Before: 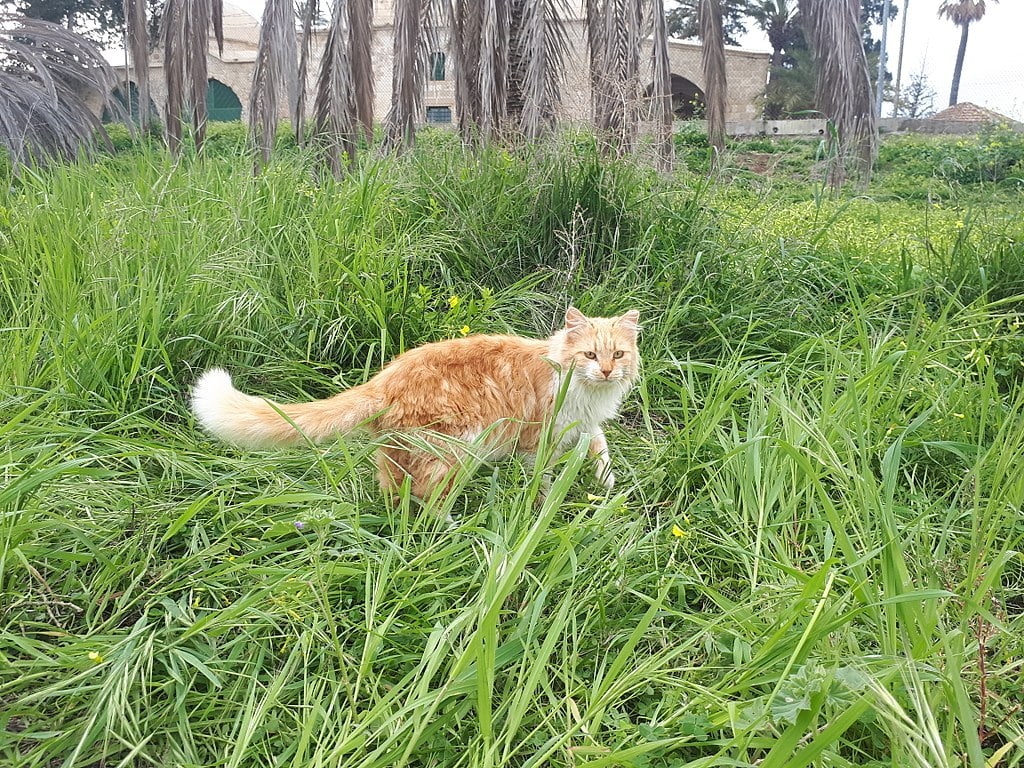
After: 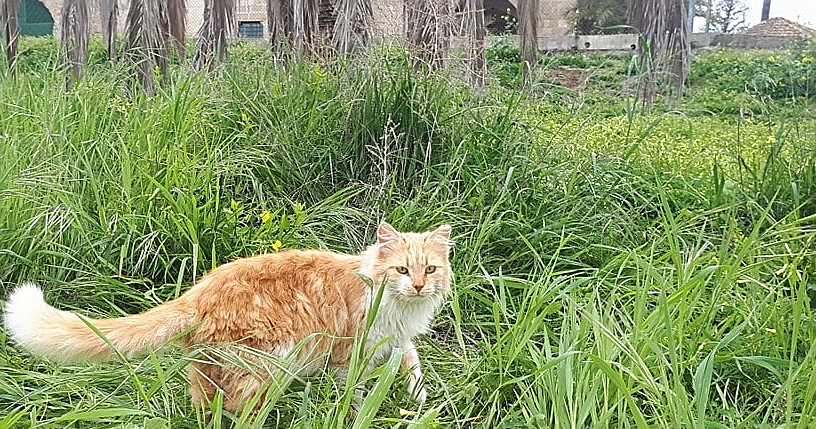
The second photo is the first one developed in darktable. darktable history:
crop: left 18.394%, top 11.102%, right 1.904%, bottom 32.943%
sharpen: on, module defaults
